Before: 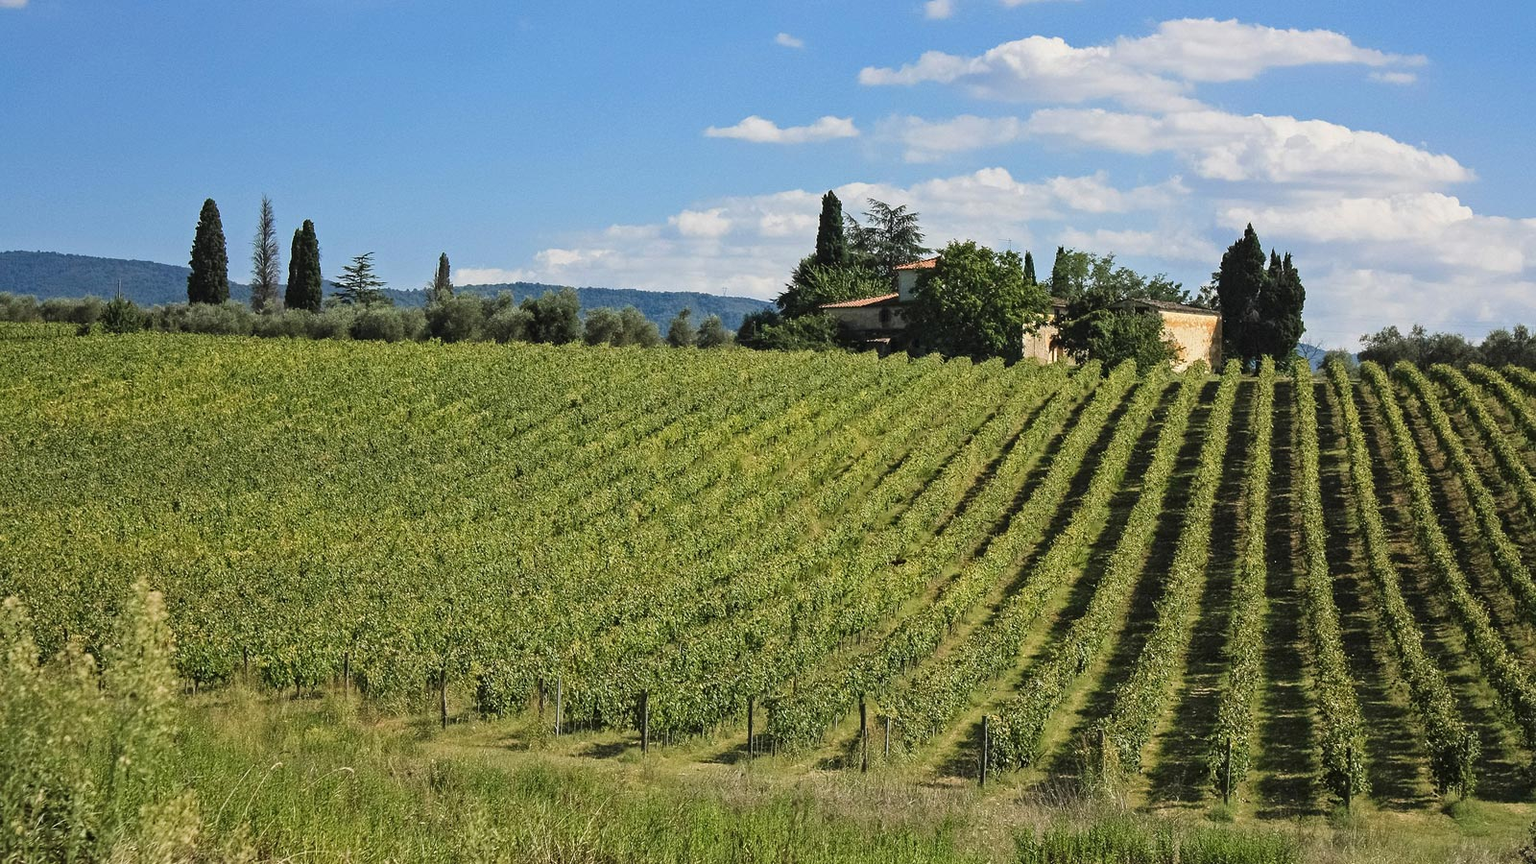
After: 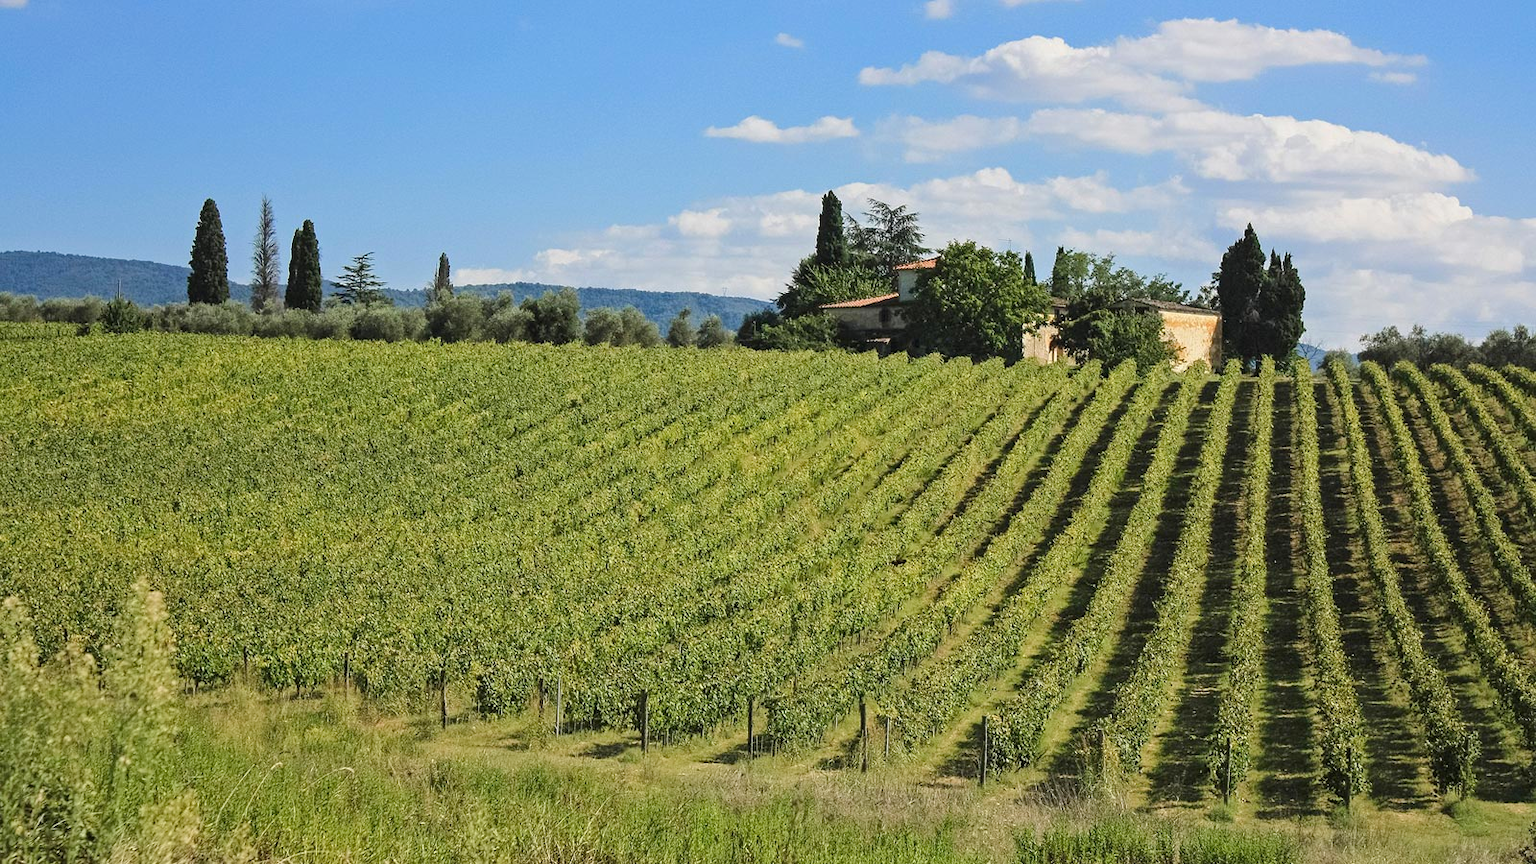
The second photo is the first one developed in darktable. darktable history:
color balance rgb: perceptual saturation grading › global saturation 0.179%, perceptual brilliance grading › mid-tones 10.803%, perceptual brilliance grading › shadows 15.543%
